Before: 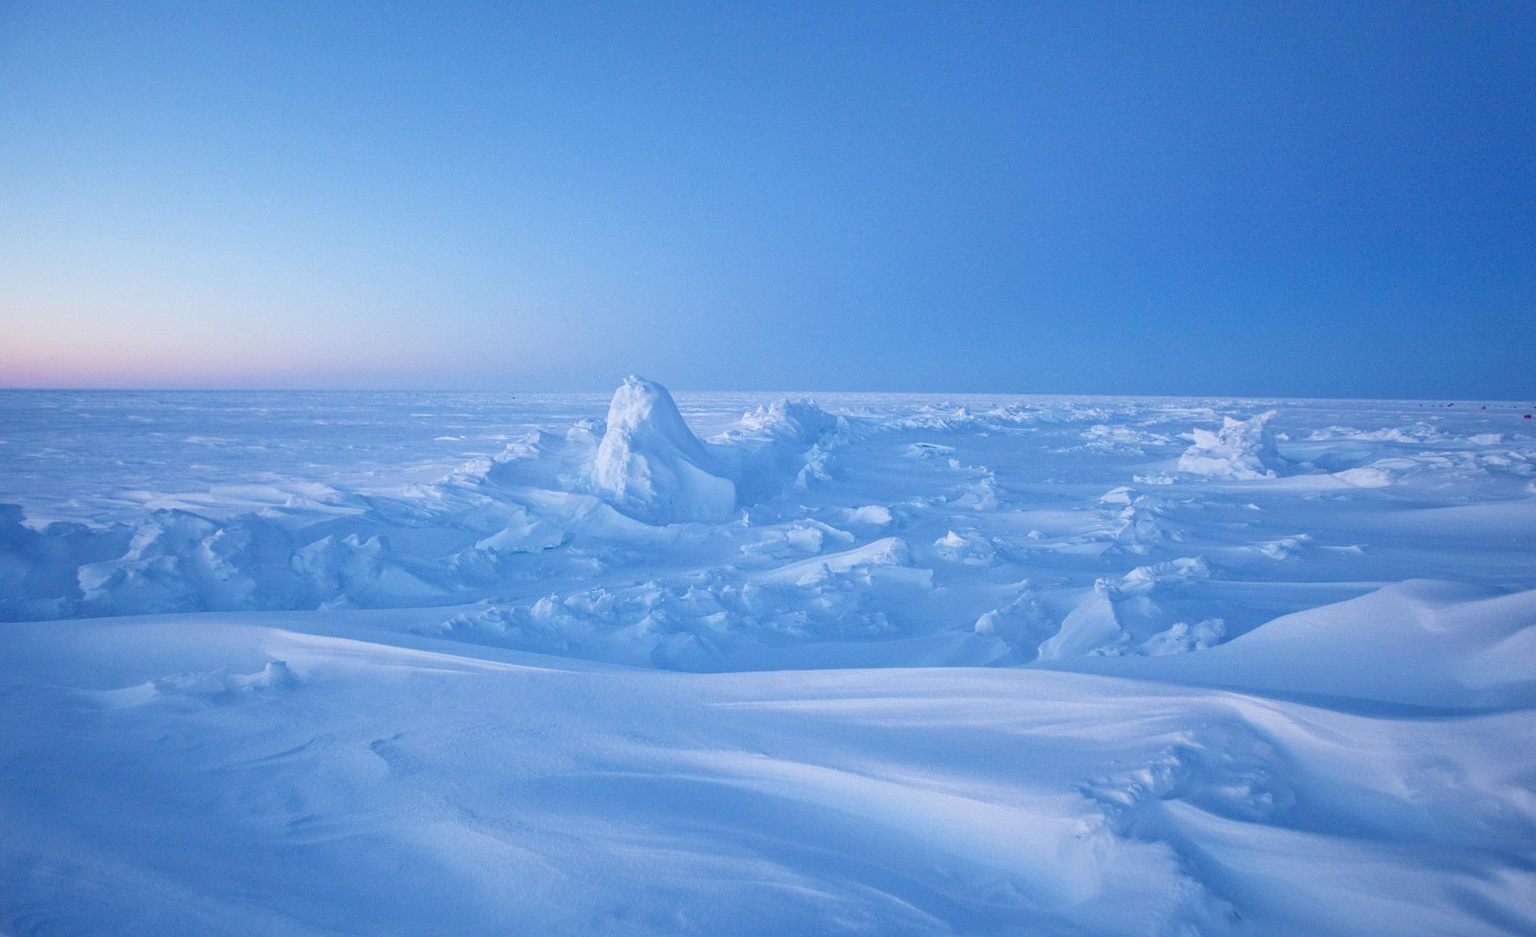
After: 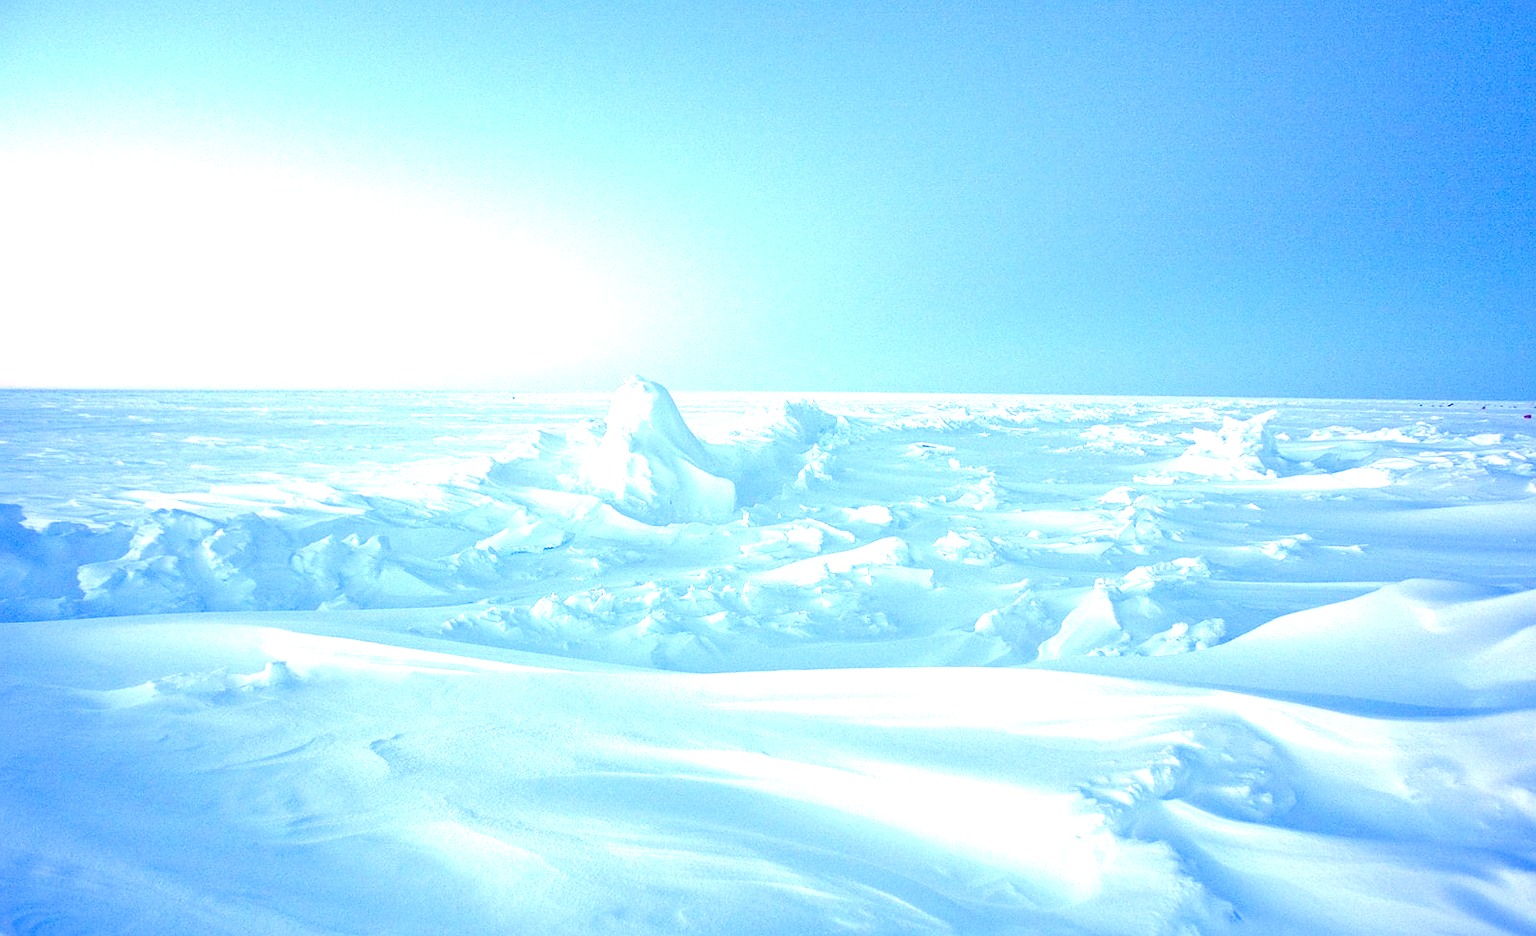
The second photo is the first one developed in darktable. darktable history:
color balance rgb: perceptual saturation grading › global saturation 20%, perceptual saturation grading › highlights -25%, perceptual saturation grading › shadows 50%
sharpen: radius 0.969, amount 0.604
exposure: black level correction 0, exposure 1.5 EV, compensate exposure bias true, compensate highlight preservation false
velvia: on, module defaults
